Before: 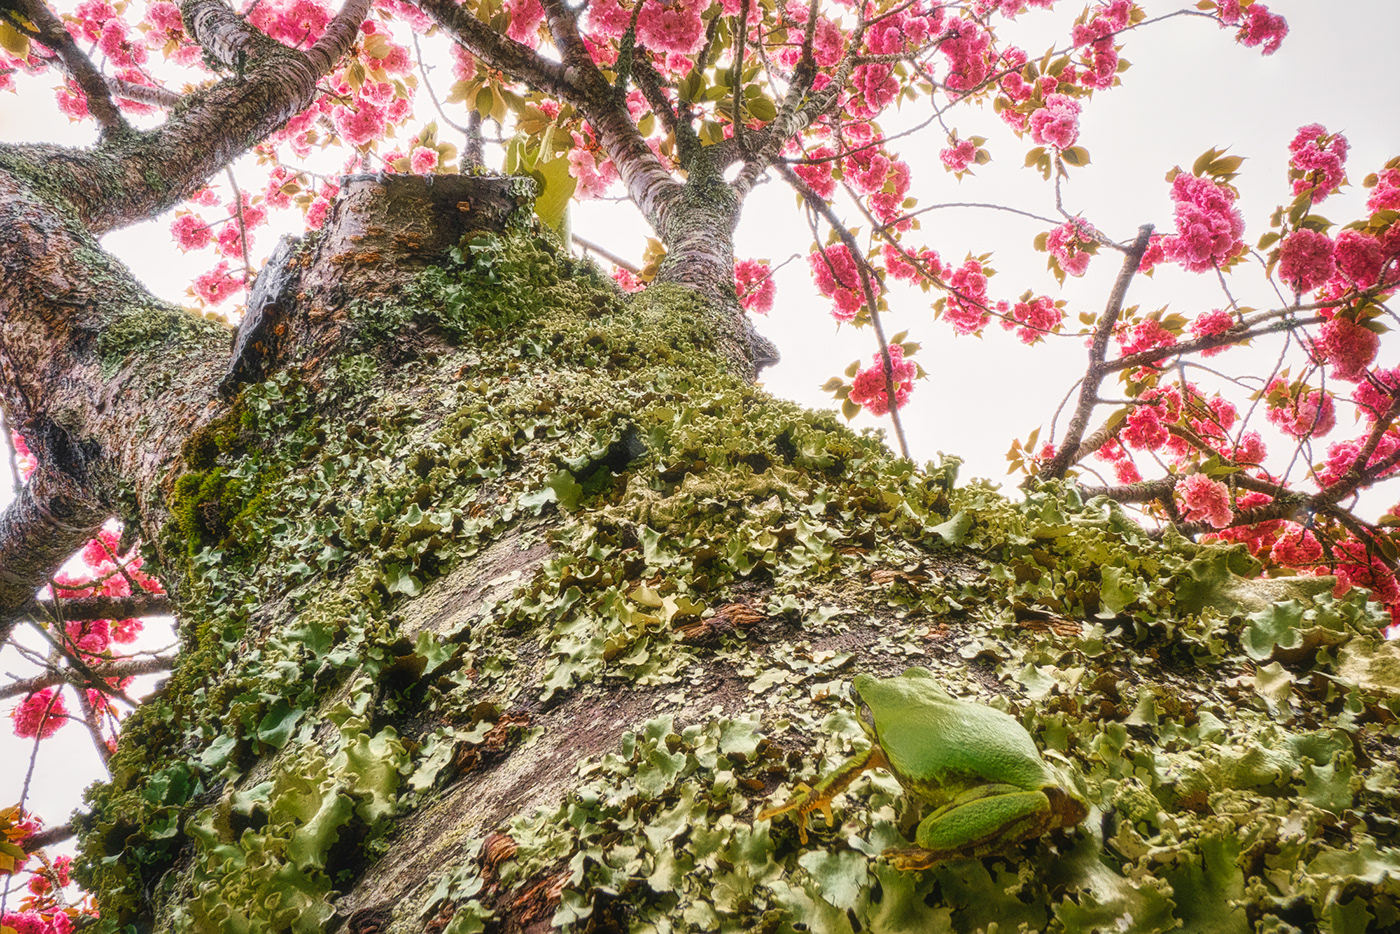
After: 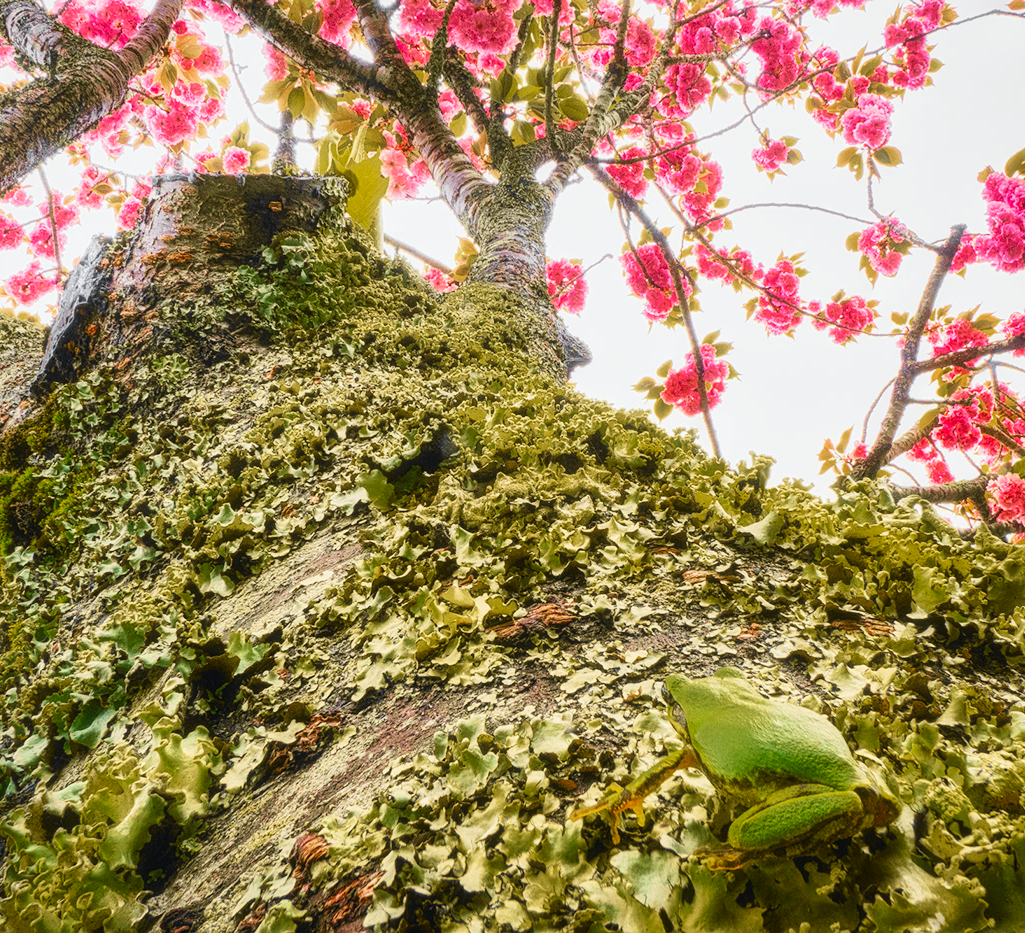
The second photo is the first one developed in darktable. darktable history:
crop: left 13.443%, right 13.31%
tone curve: curves: ch0 [(0, 0) (0.071, 0.058) (0.266, 0.268) (0.498, 0.542) (0.766, 0.807) (1, 0.983)]; ch1 [(0, 0) (0.346, 0.307) (0.408, 0.387) (0.463, 0.465) (0.482, 0.493) (0.502, 0.499) (0.517, 0.502) (0.55, 0.548) (0.597, 0.61) (0.651, 0.698) (1, 1)]; ch2 [(0, 0) (0.346, 0.34) (0.434, 0.46) (0.485, 0.494) (0.5, 0.498) (0.517, 0.506) (0.526, 0.539) (0.583, 0.603) (0.625, 0.659) (1, 1)], color space Lab, independent channels, preserve colors none
velvia: on, module defaults
